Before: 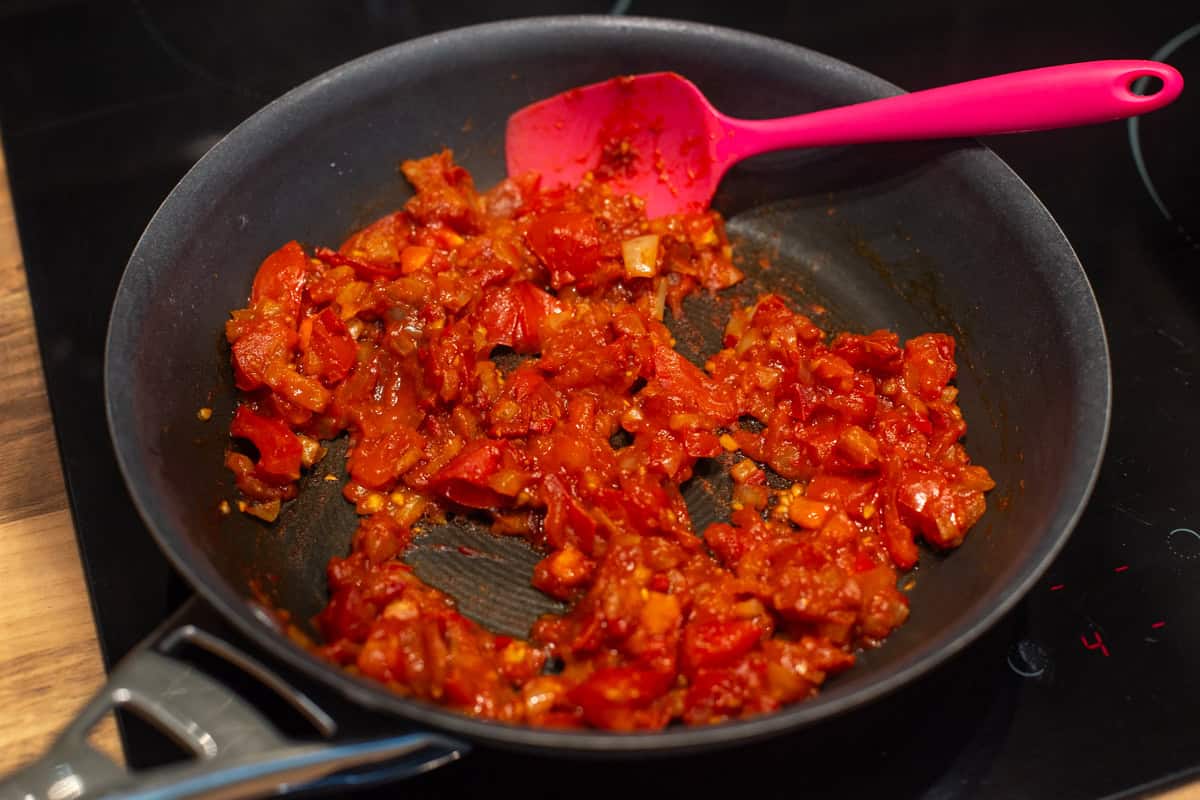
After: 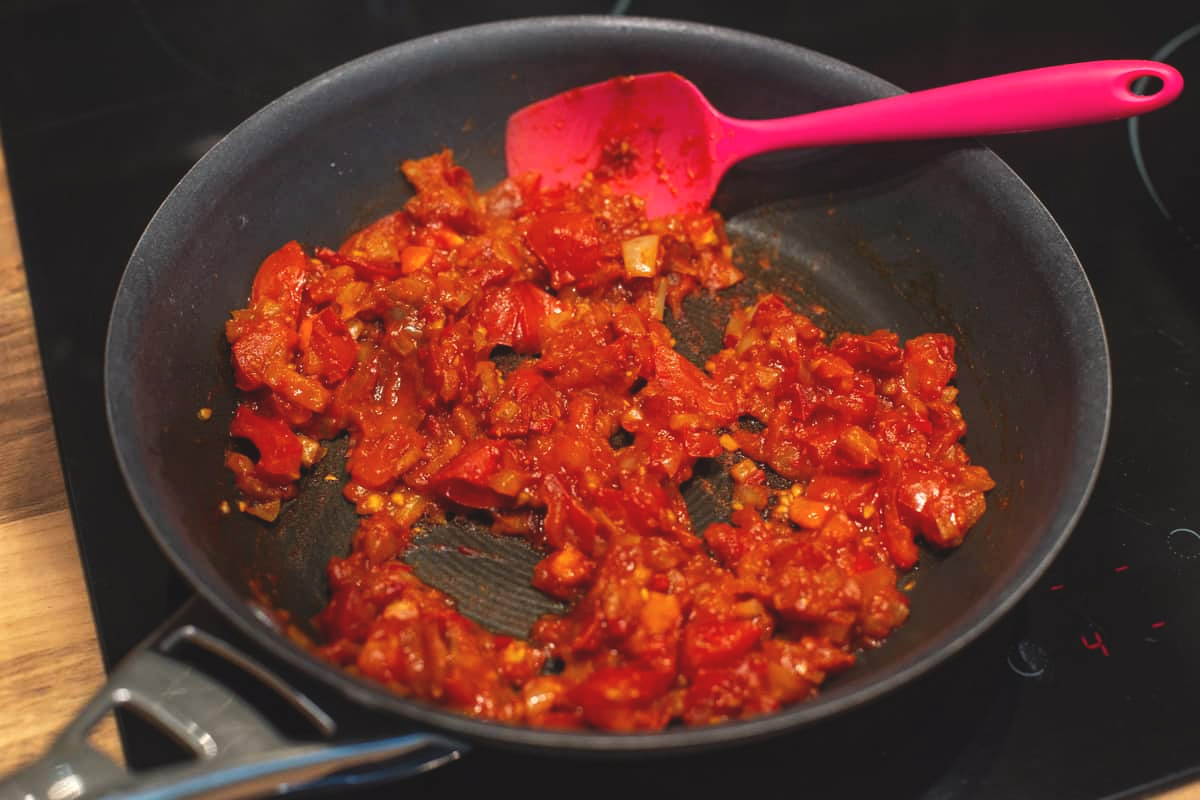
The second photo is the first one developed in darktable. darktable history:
exposure: black level correction -0.009, exposure 0.066 EV, compensate highlight preservation false
